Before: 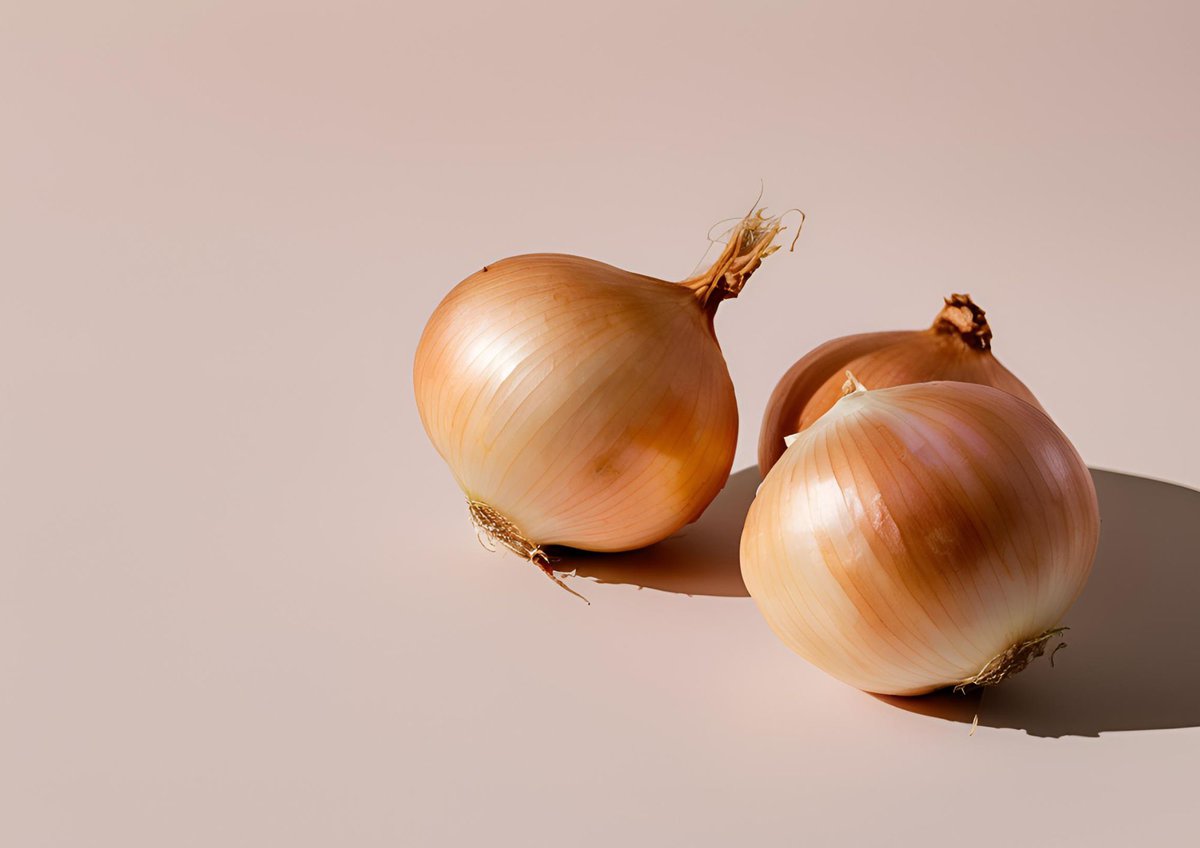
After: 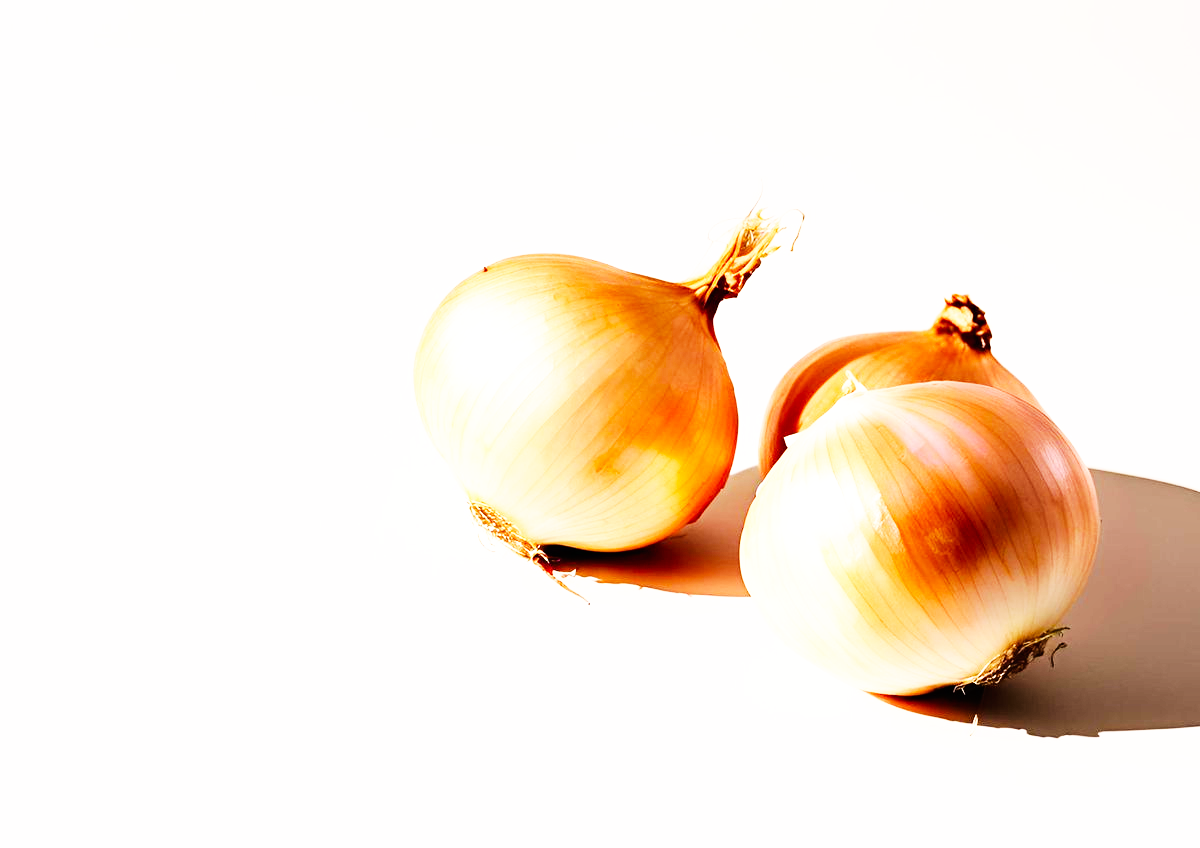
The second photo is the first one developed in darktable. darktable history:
tone equalizer: -8 EV -0.768 EV, -7 EV -0.691 EV, -6 EV -0.622 EV, -5 EV -0.402 EV, -3 EV 0.403 EV, -2 EV 0.6 EV, -1 EV 0.675 EV, +0 EV 0.747 EV
base curve: curves: ch0 [(0, 0) (0.007, 0.004) (0.027, 0.03) (0.046, 0.07) (0.207, 0.54) (0.442, 0.872) (0.673, 0.972) (1, 1)], preserve colors none
